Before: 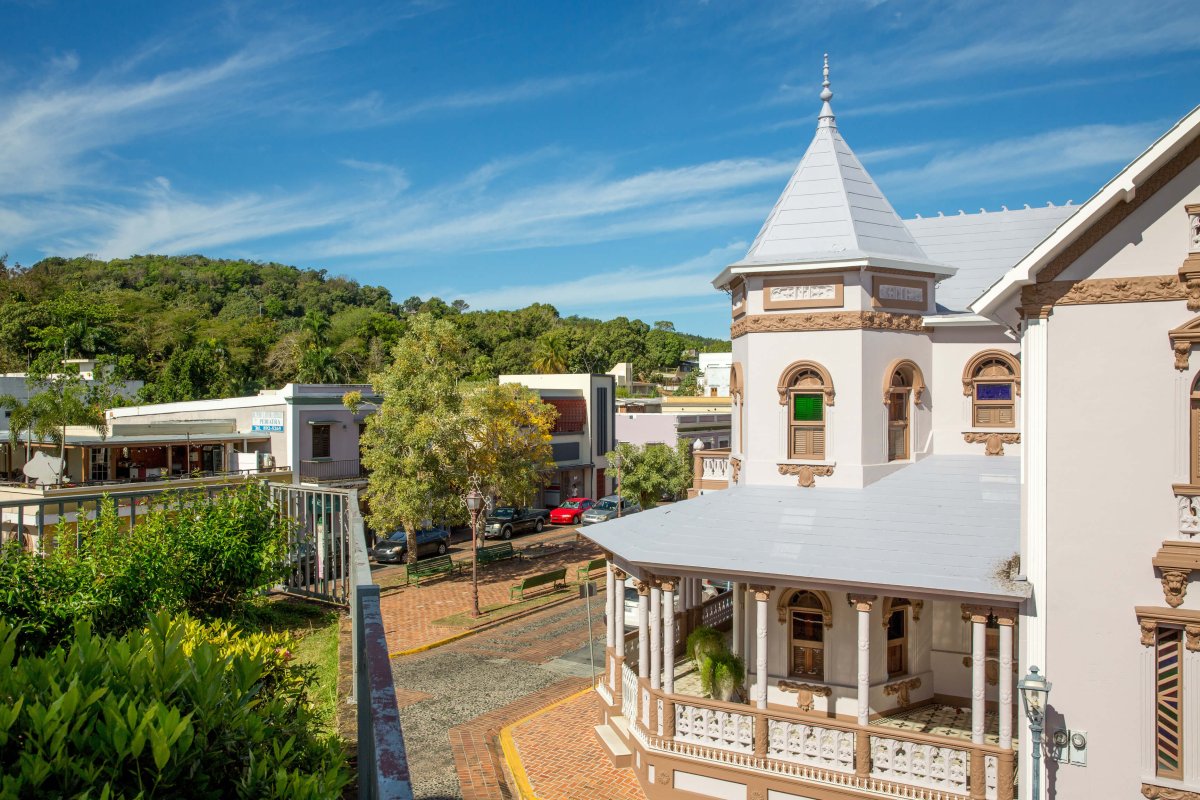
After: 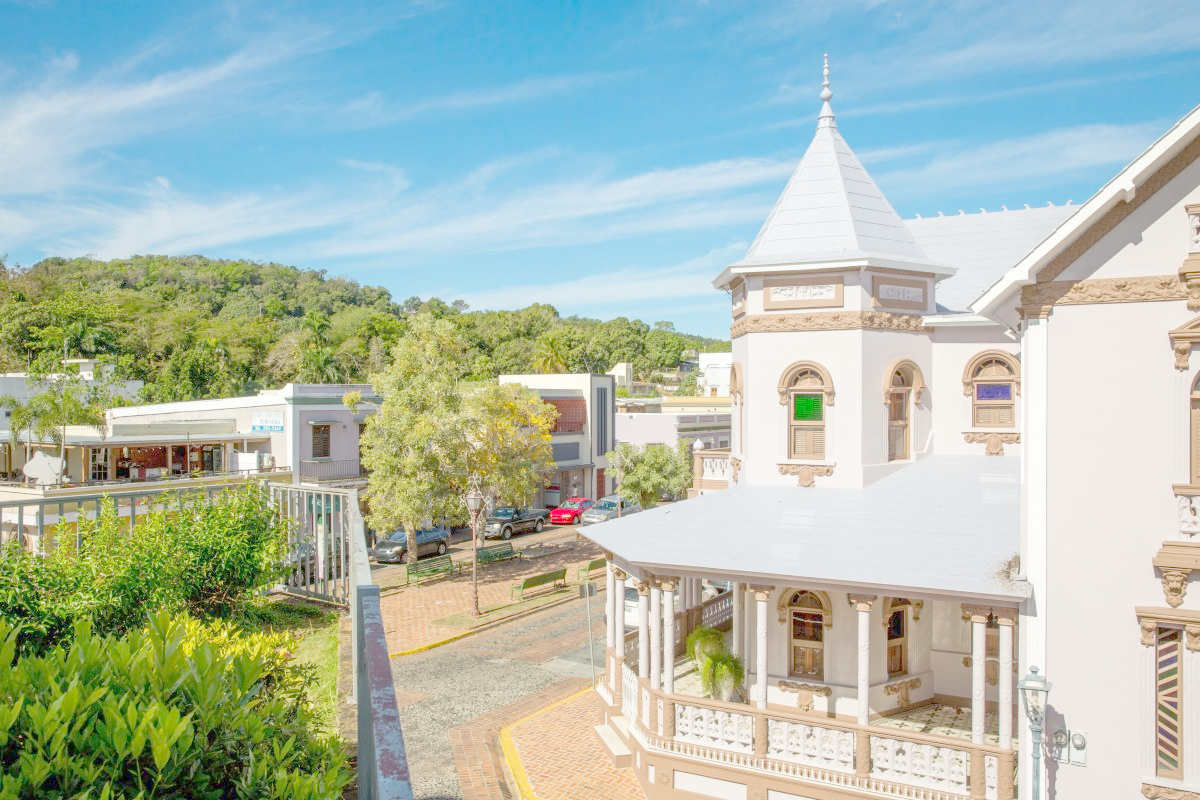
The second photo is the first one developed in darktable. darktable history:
color correction: saturation 1.11
